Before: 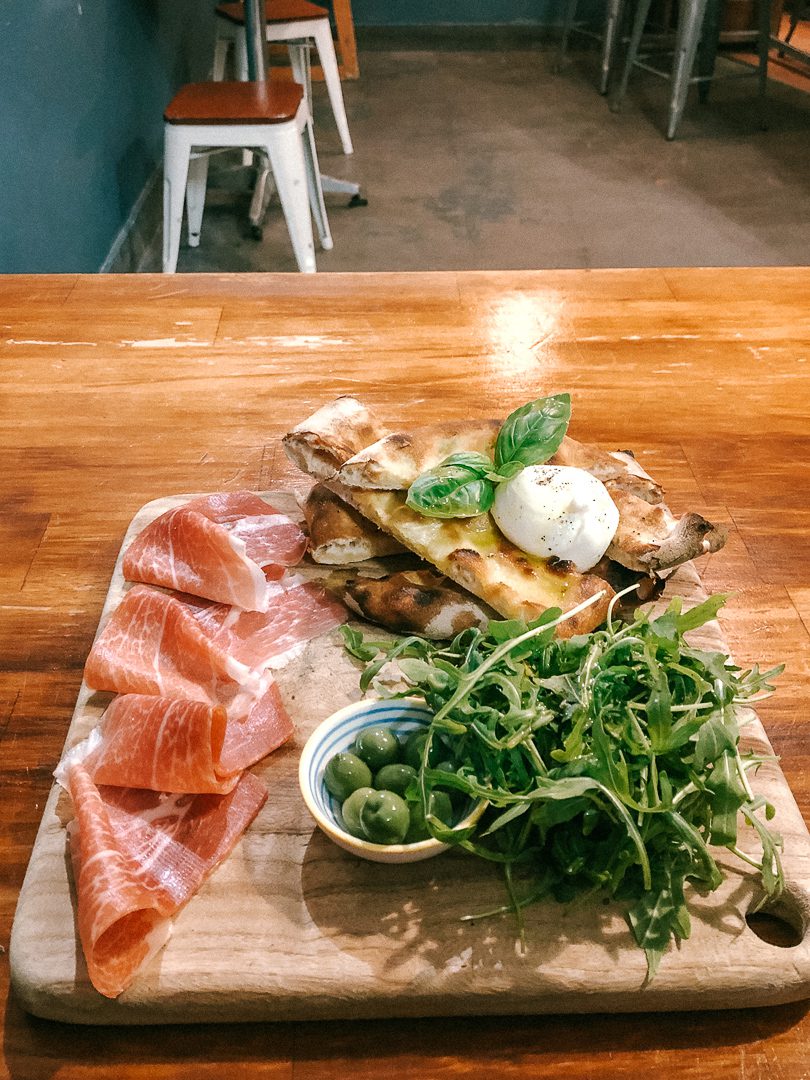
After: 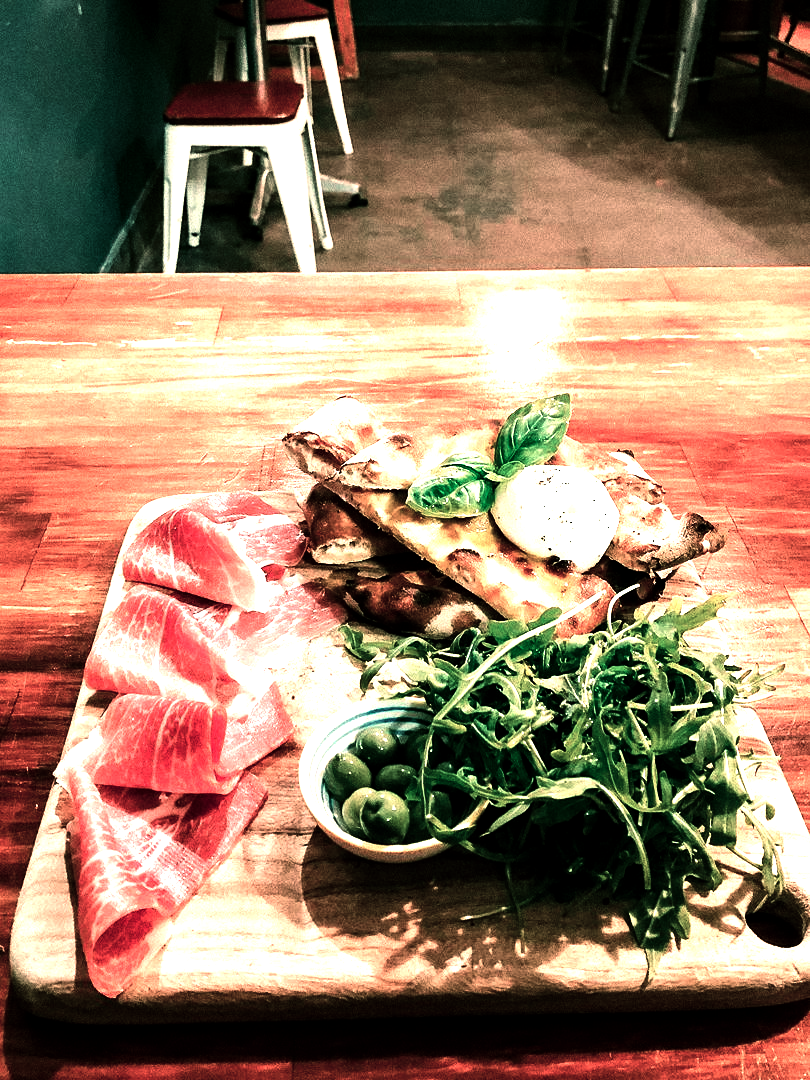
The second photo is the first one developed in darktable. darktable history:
color contrast: blue-yellow contrast 0.62
color balance: mode lift, gamma, gain (sRGB), lift [1.014, 0.966, 0.918, 0.87], gamma [0.86, 0.734, 0.918, 0.976], gain [1.063, 1.13, 1.063, 0.86]
tone equalizer: -8 EV -1.08 EV, -7 EV -1.01 EV, -6 EV -0.867 EV, -5 EV -0.578 EV, -3 EV 0.578 EV, -2 EV 0.867 EV, -1 EV 1.01 EV, +0 EV 1.08 EV, edges refinement/feathering 500, mask exposure compensation -1.57 EV, preserve details no
